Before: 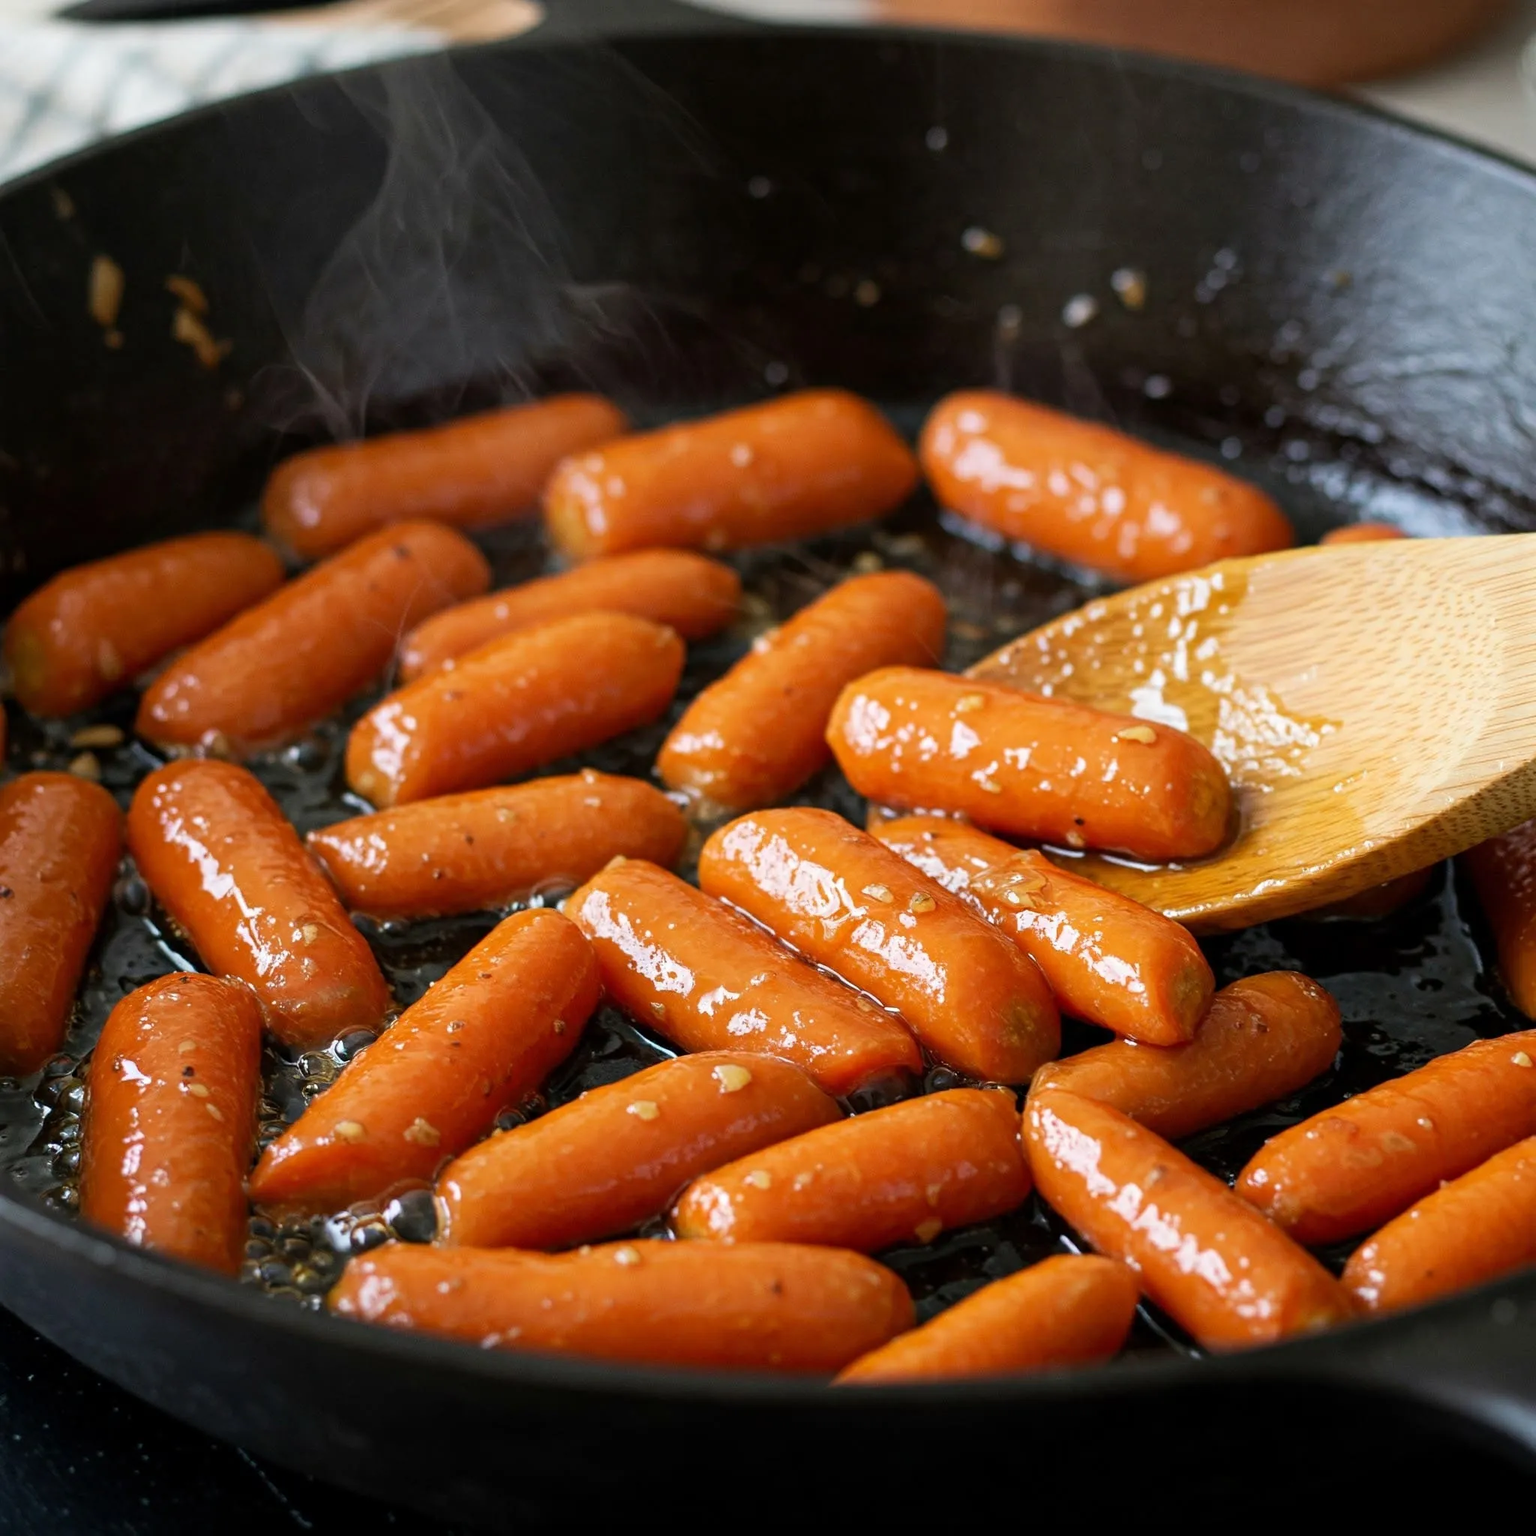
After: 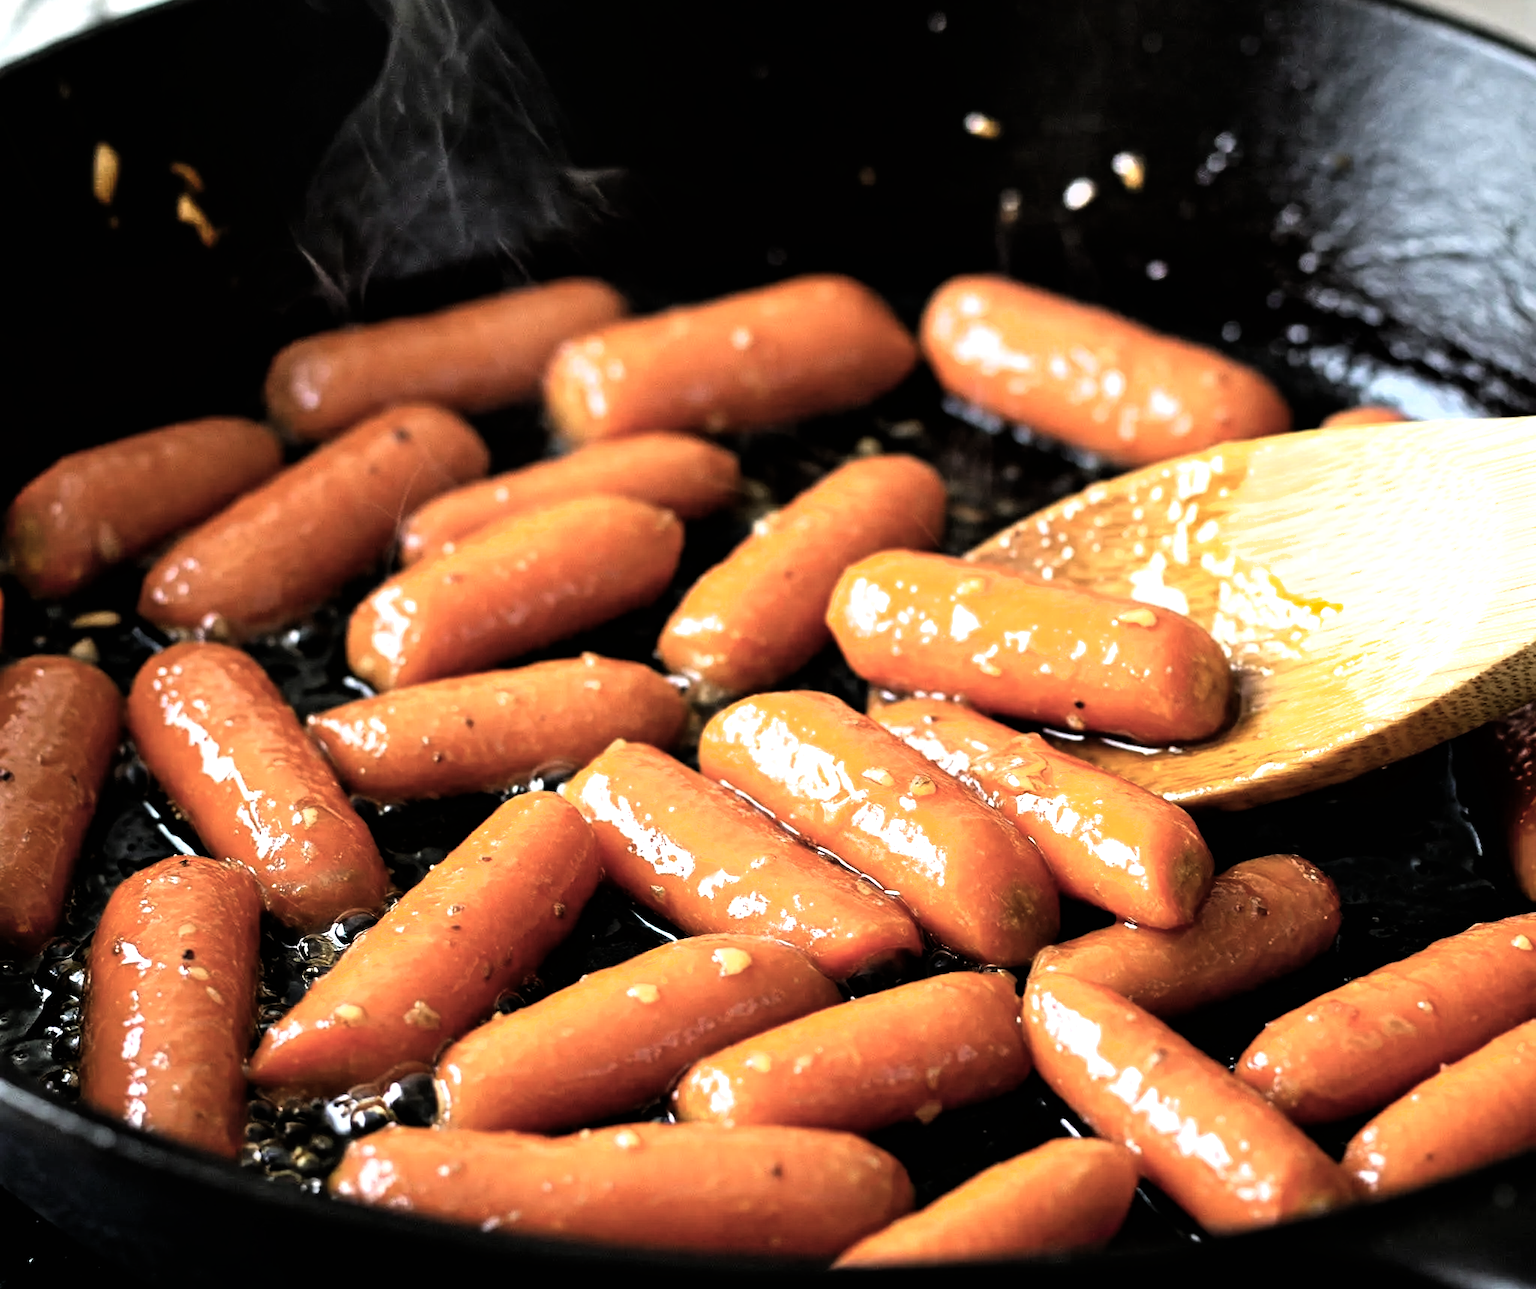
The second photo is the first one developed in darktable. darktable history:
crop: top 7.625%, bottom 8.027%
filmic rgb: black relative exposure -8.2 EV, white relative exposure 2.2 EV, threshold 3 EV, hardness 7.11, latitude 85.74%, contrast 1.696, highlights saturation mix -4%, shadows ↔ highlights balance -2.69%, color science v5 (2021), contrast in shadows safe, contrast in highlights safe, enable highlight reconstruction true
shadows and highlights: radius 44.78, white point adjustment 6.64, compress 79.65%, highlights color adjustment 78.42%, soften with gaussian
